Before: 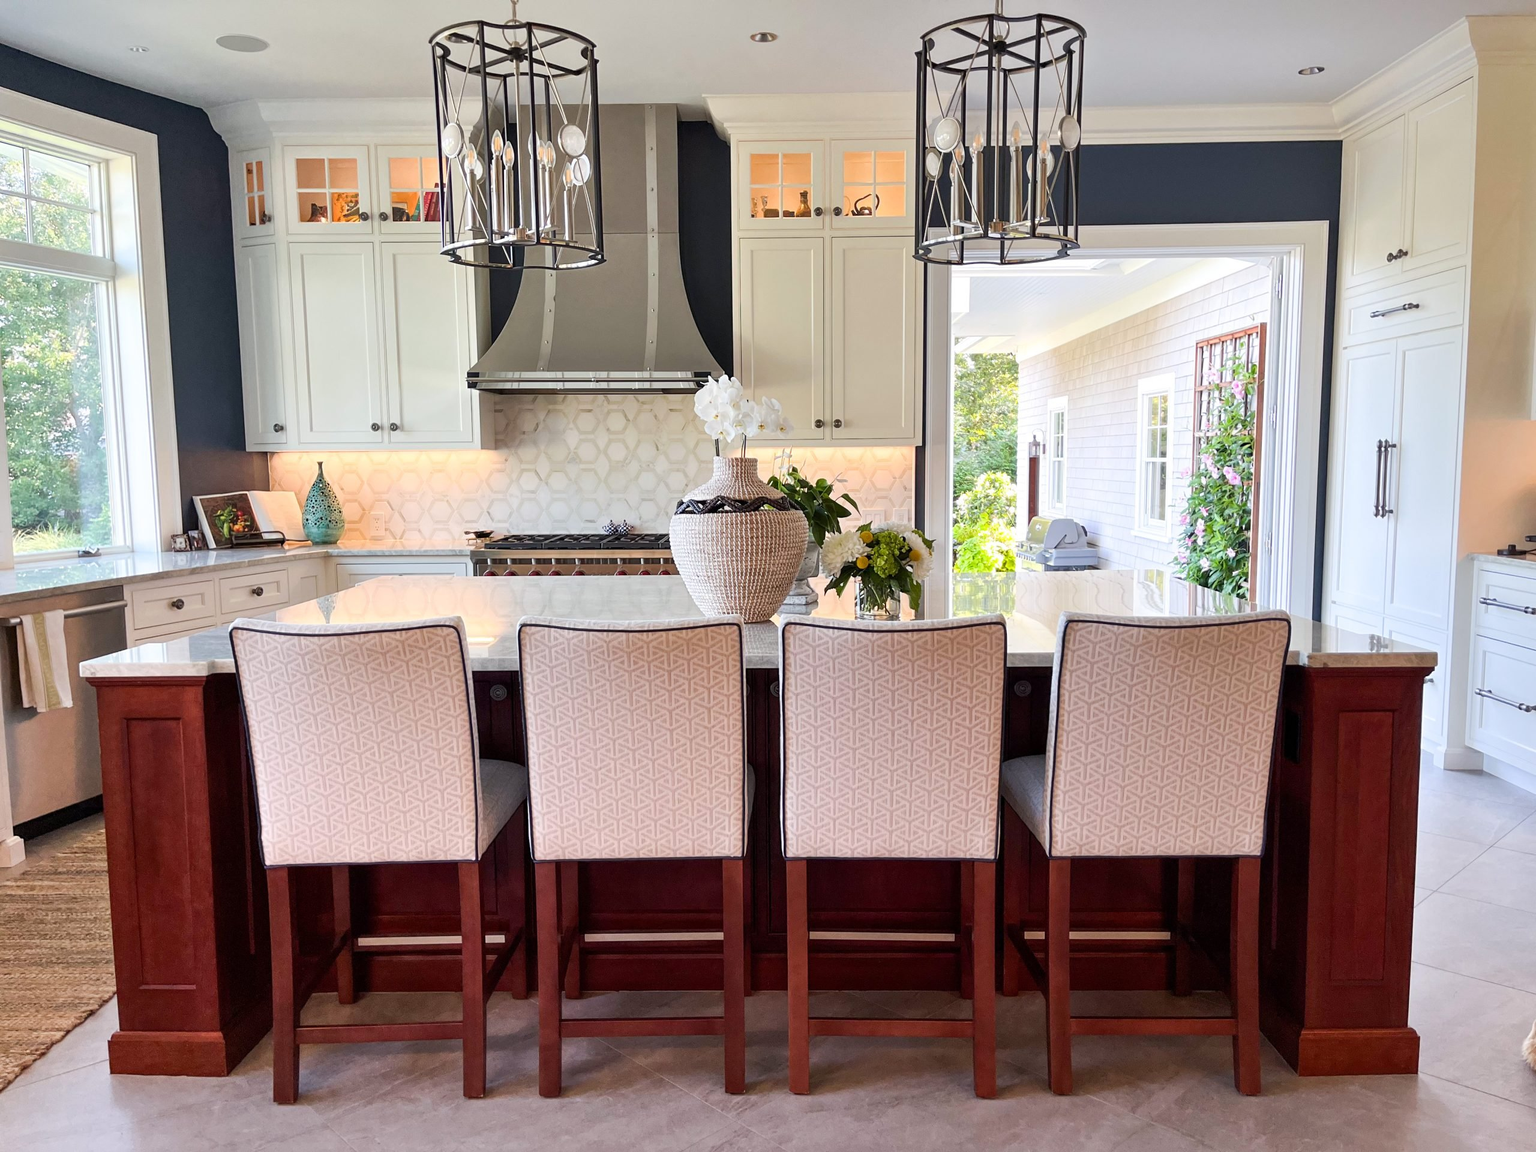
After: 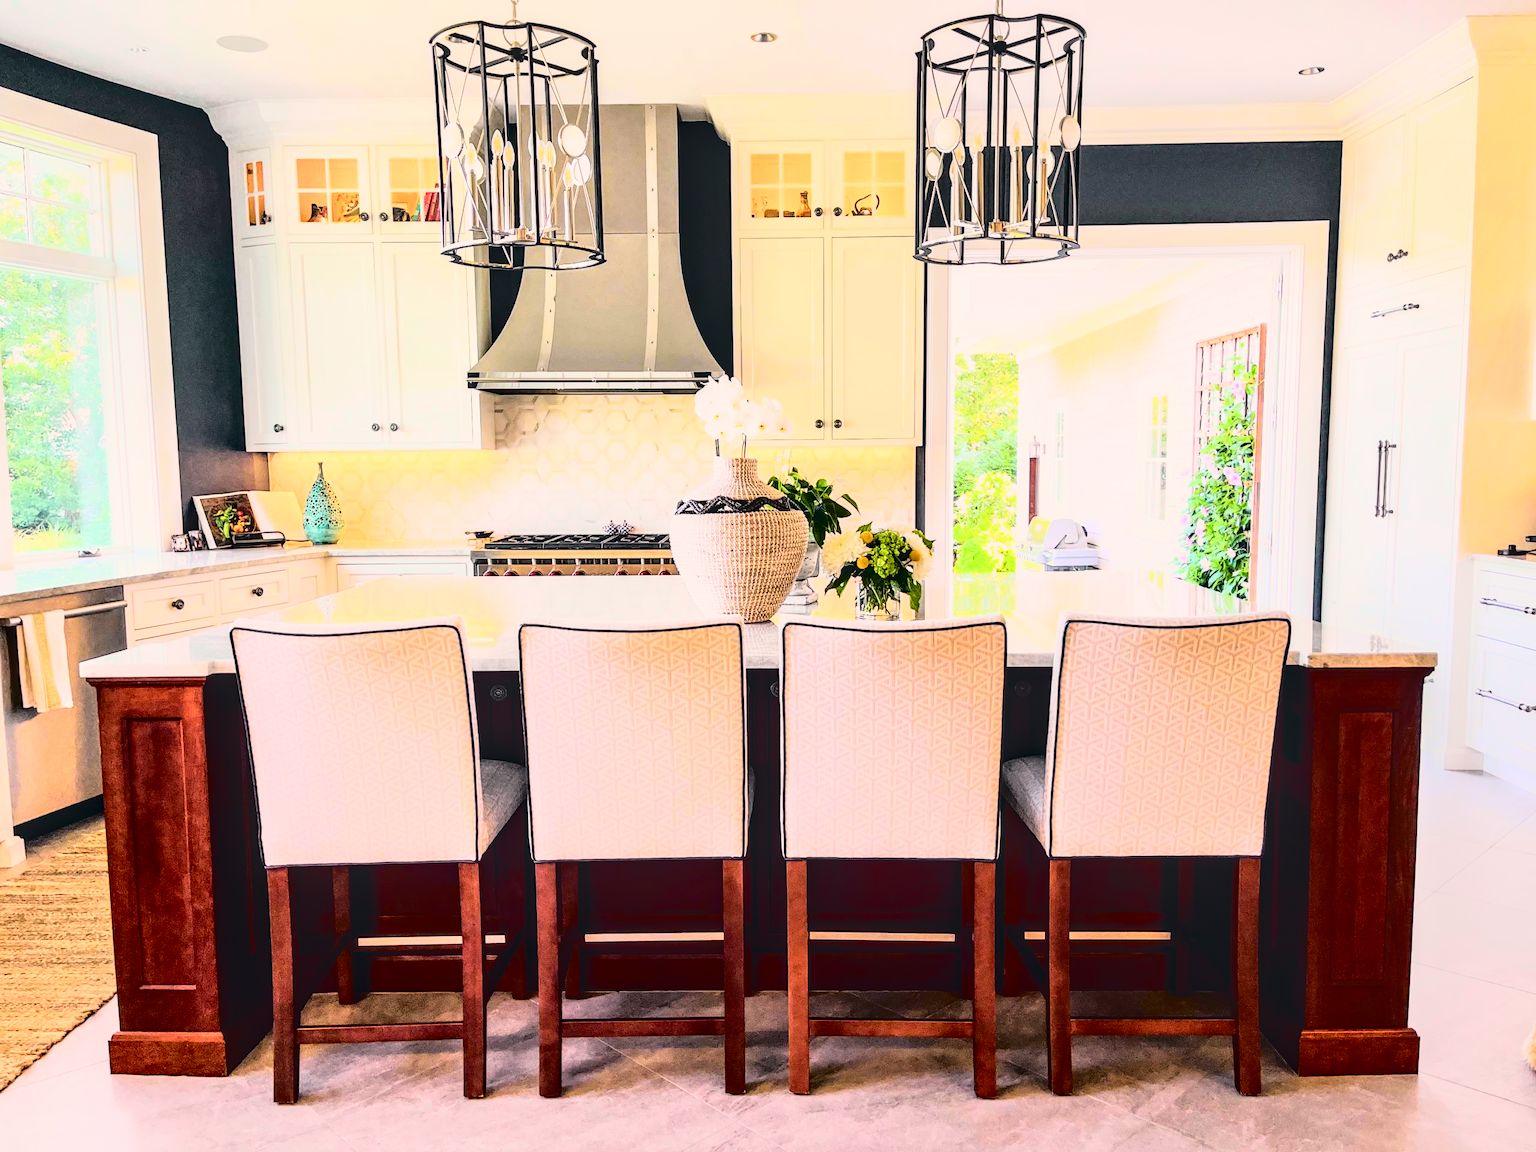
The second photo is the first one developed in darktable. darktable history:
color correction: highlights a* 5.38, highlights b* 5.3, shadows a* -4.26, shadows b* -5.11
local contrast: detail 130%
tone curve: curves: ch0 [(0, 0.022) (0.177, 0.086) (0.392, 0.438) (0.704, 0.844) (0.858, 0.938) (1, 0.981)]; ch1 [(0, 0) (0.402, 0.36) (0.476, 0.456) (0.498, 0.497) (0.518, 0.521) (0.58, 0.598) (0.619, 0.65) (0.692, 0.737) (1, 1)]; ch2 [(0, 0) (0.415, 0.438) (0.483, 0.499) (0.503, 0.503) (0.526, 0.532) (0.563, 0.604) (0.626, 0.697) (0.699, 0.753) (0.997, 0.858)], color space Lab, independent channels
base curve: curves: ch0 [(0, 0) (0.028, 0.03) (0.121, 0.232) (0.46, 0.748) (0.859, 0.968) (1, 1)]
